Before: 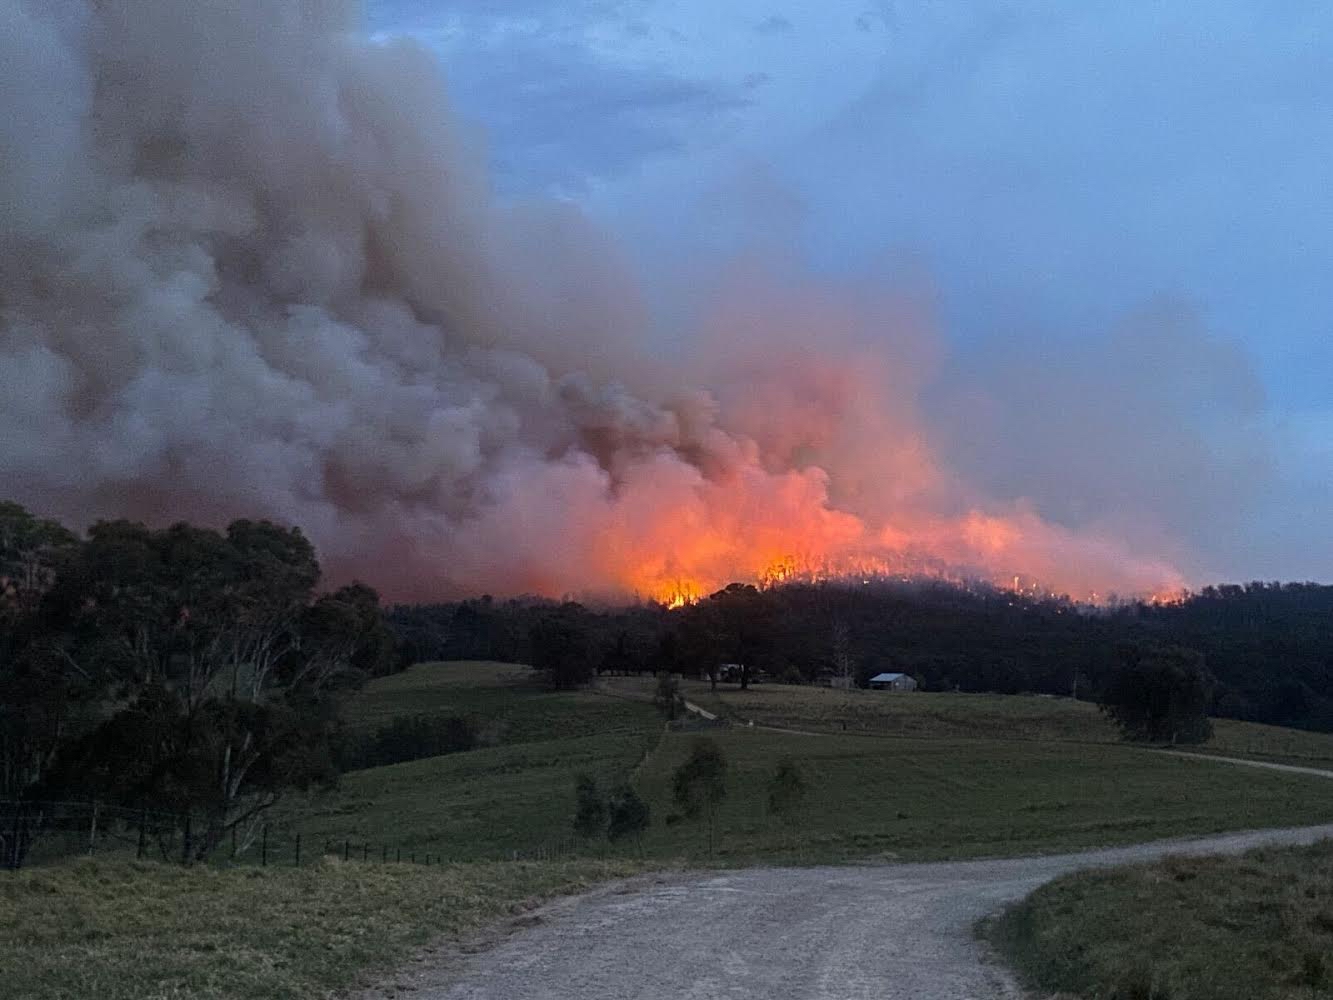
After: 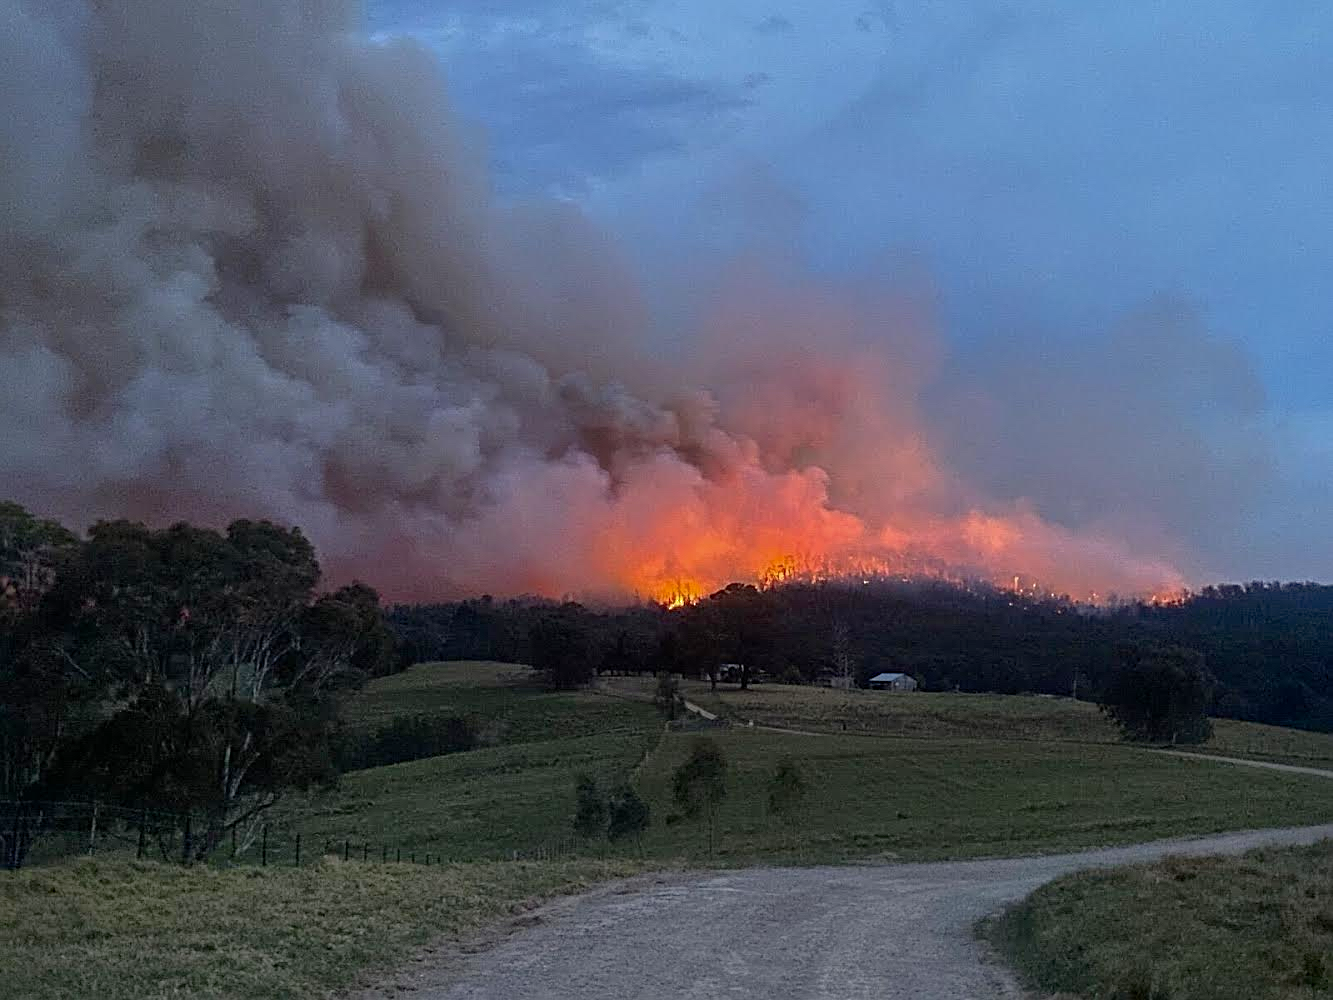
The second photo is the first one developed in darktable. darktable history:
contrast brightness saturation: brightness -0.09
sharpen: on, module defaults
shadows and highlights: on, module defaults
